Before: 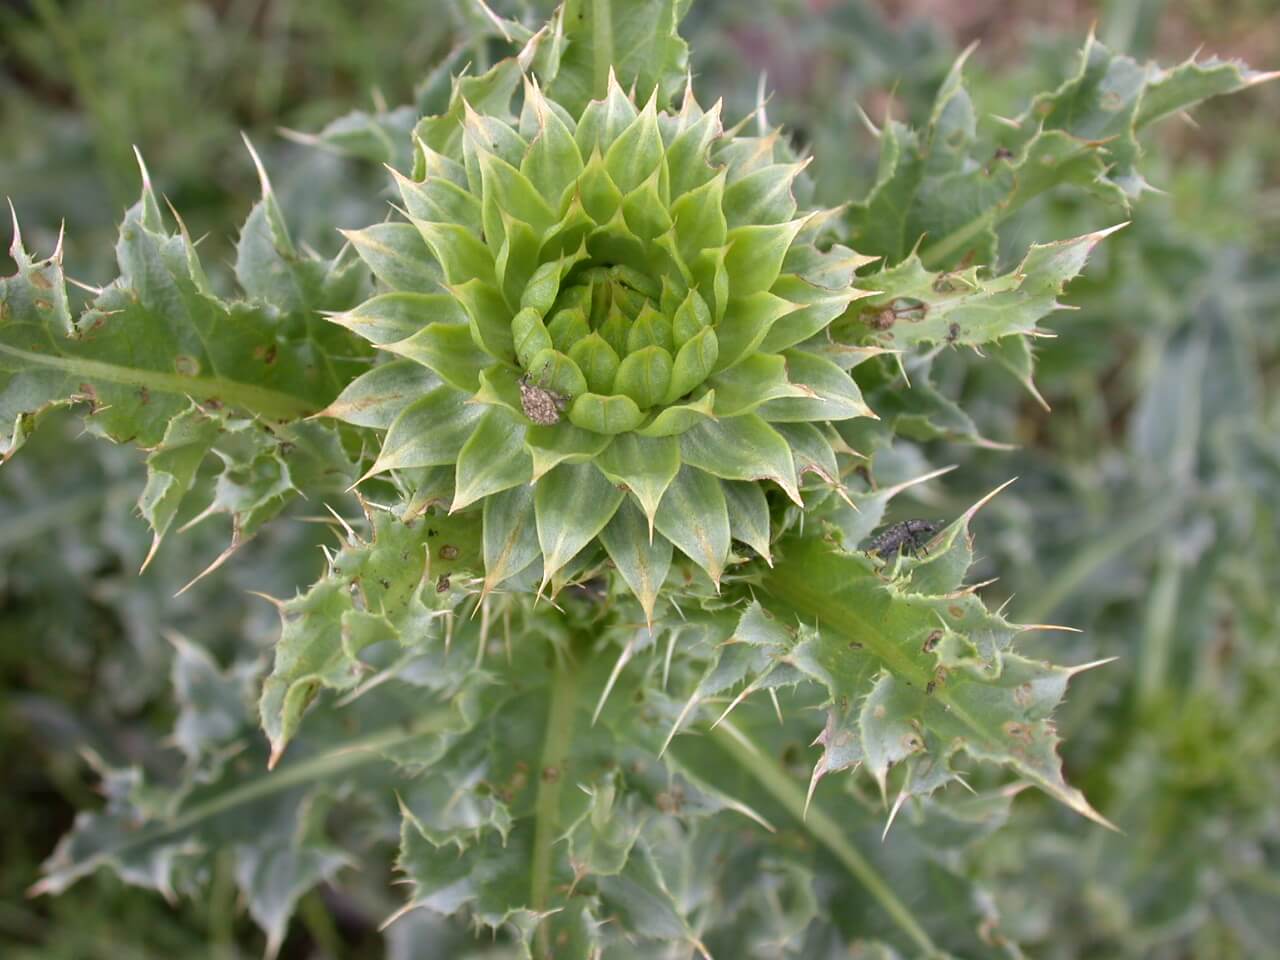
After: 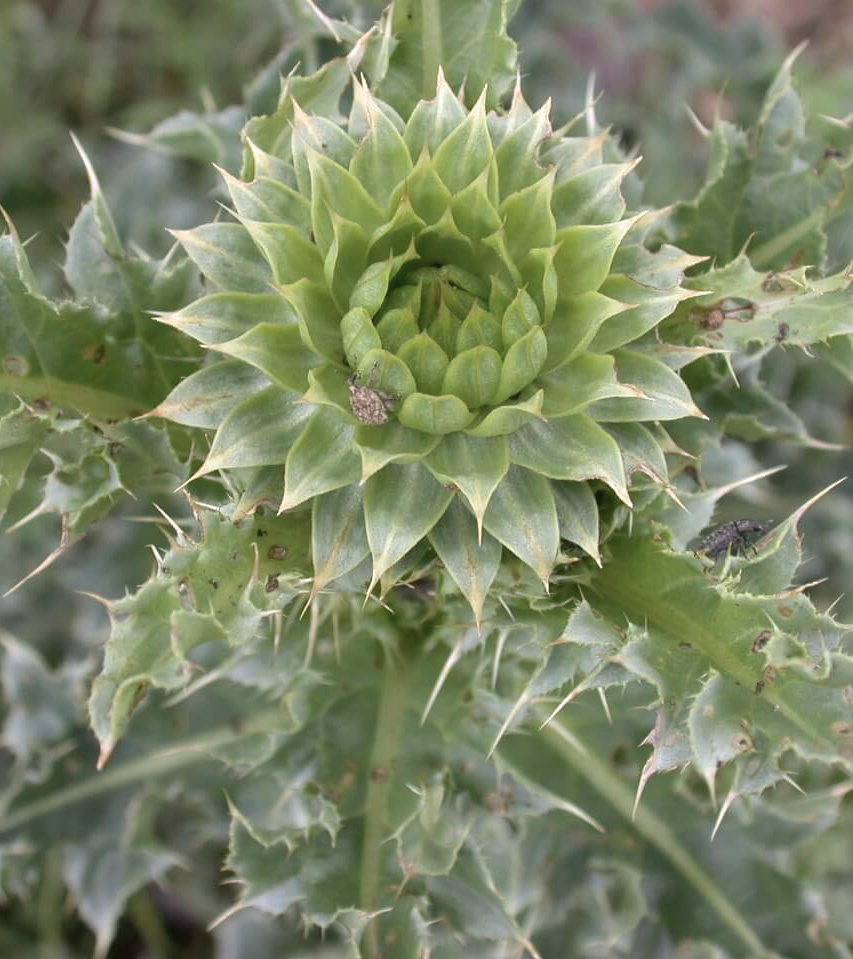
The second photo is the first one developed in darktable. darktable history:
color zones: curves: ch0 [(0, 0.5) (0.143, 0.5) (0.286, 0.5) (0.429, 0.504) (0.571, 0.5) (0.714, 0.509) (0.857, 0.5) (1, 0.5)]; ch1 [(0, 0.425) (0.143, 0.425) (0.286, 0.375) (0.429, 0.405) (0.571, 0.5) (0.714, 0.47) (0.857, 0.425) (1, 0.435)]; ch2 [(0, 0.5) (0.143, 0.5) (0.286, 0.5) (0.429, 0.517) (0.571, 0.5) (0.714, 0.51) (0.857, 0.5) (1, 0.5)]
crop and rotate: left 13.42%, right 19.888%
